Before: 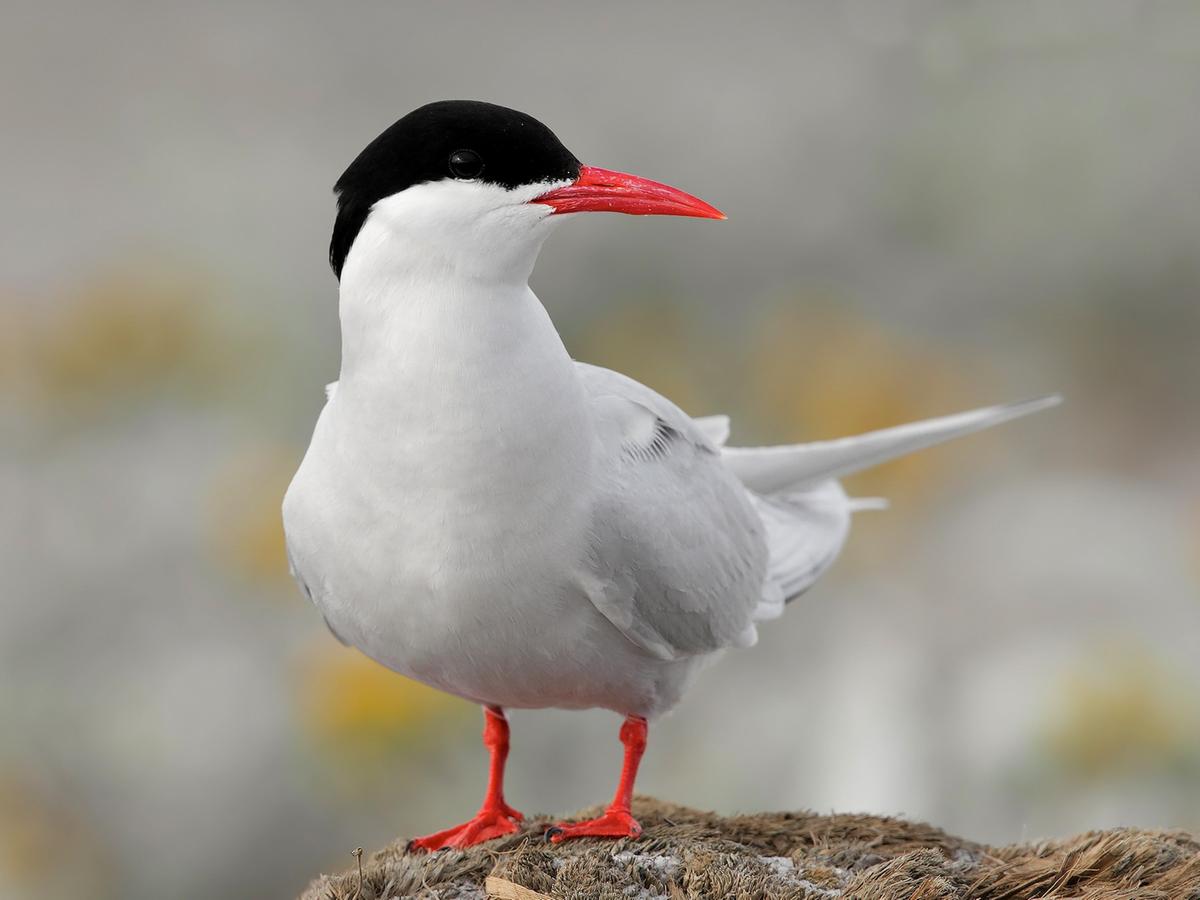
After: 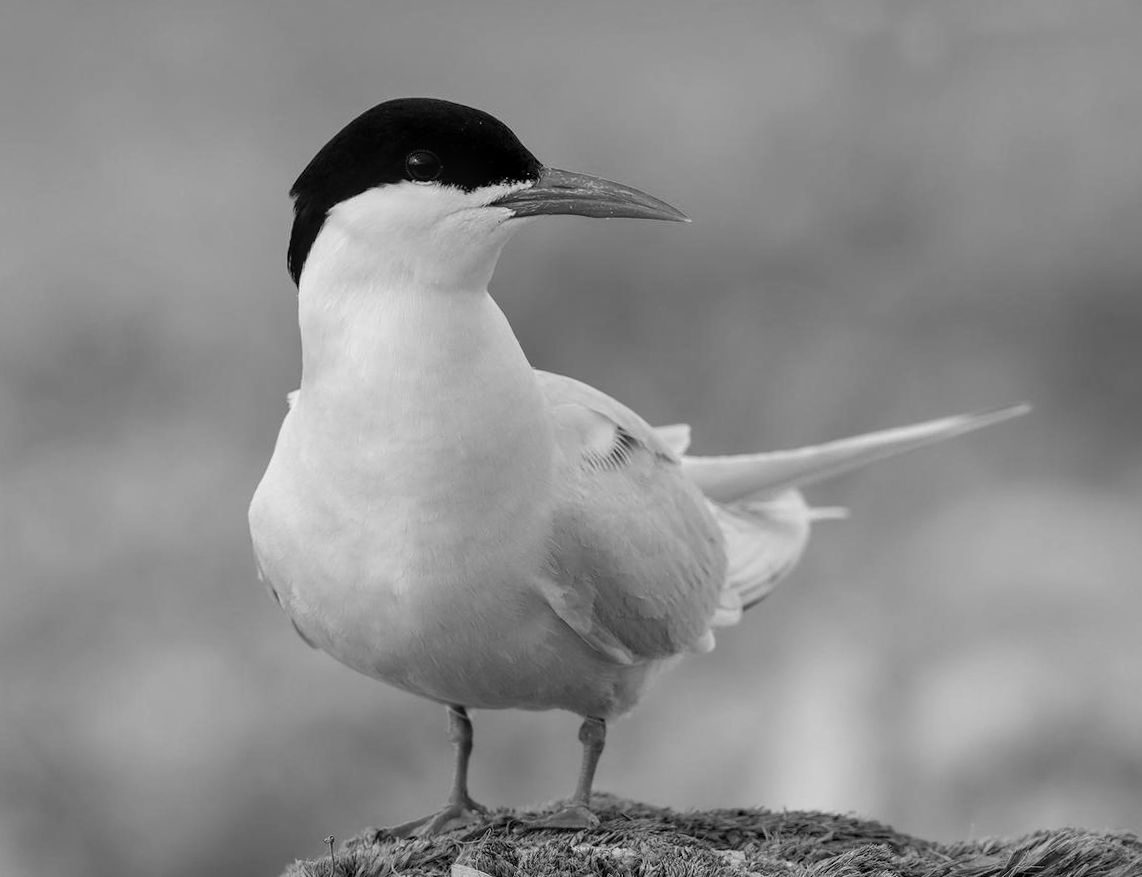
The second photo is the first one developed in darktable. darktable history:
local contrast: detail 130%
rotate and perspective: rotation 0.074°, lens shift (vertical) 0.096, lens shift (horizontal) -0.041, crop left 0.043, crop right 0.952, crop top 0.024, crop bottom 0.979
monochrome: a -74.22, b 78.2
